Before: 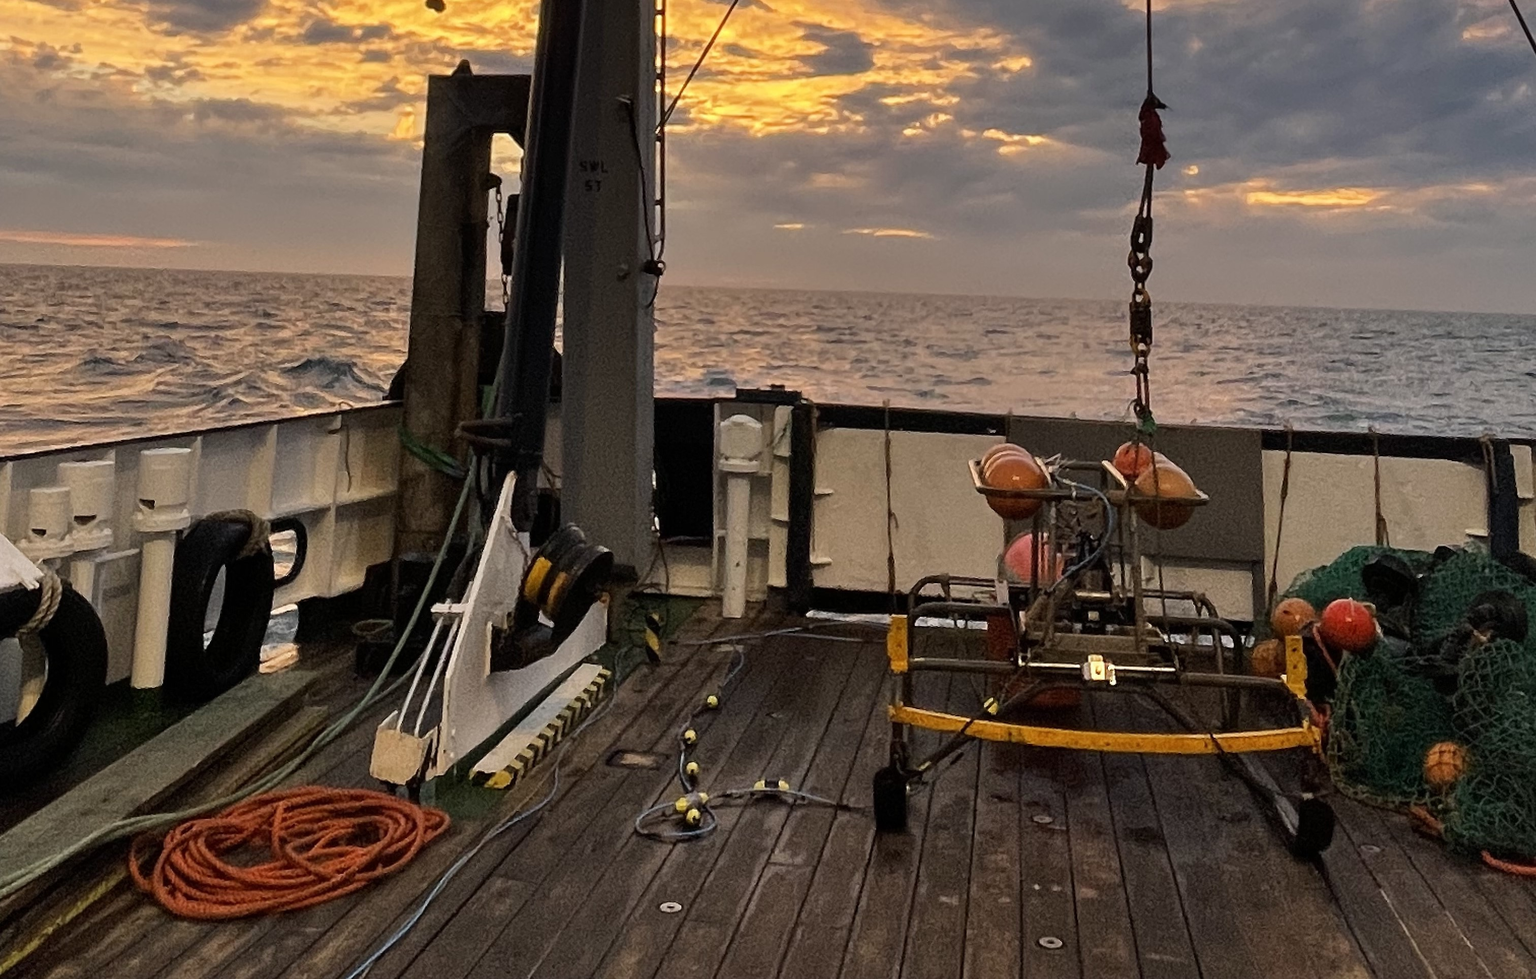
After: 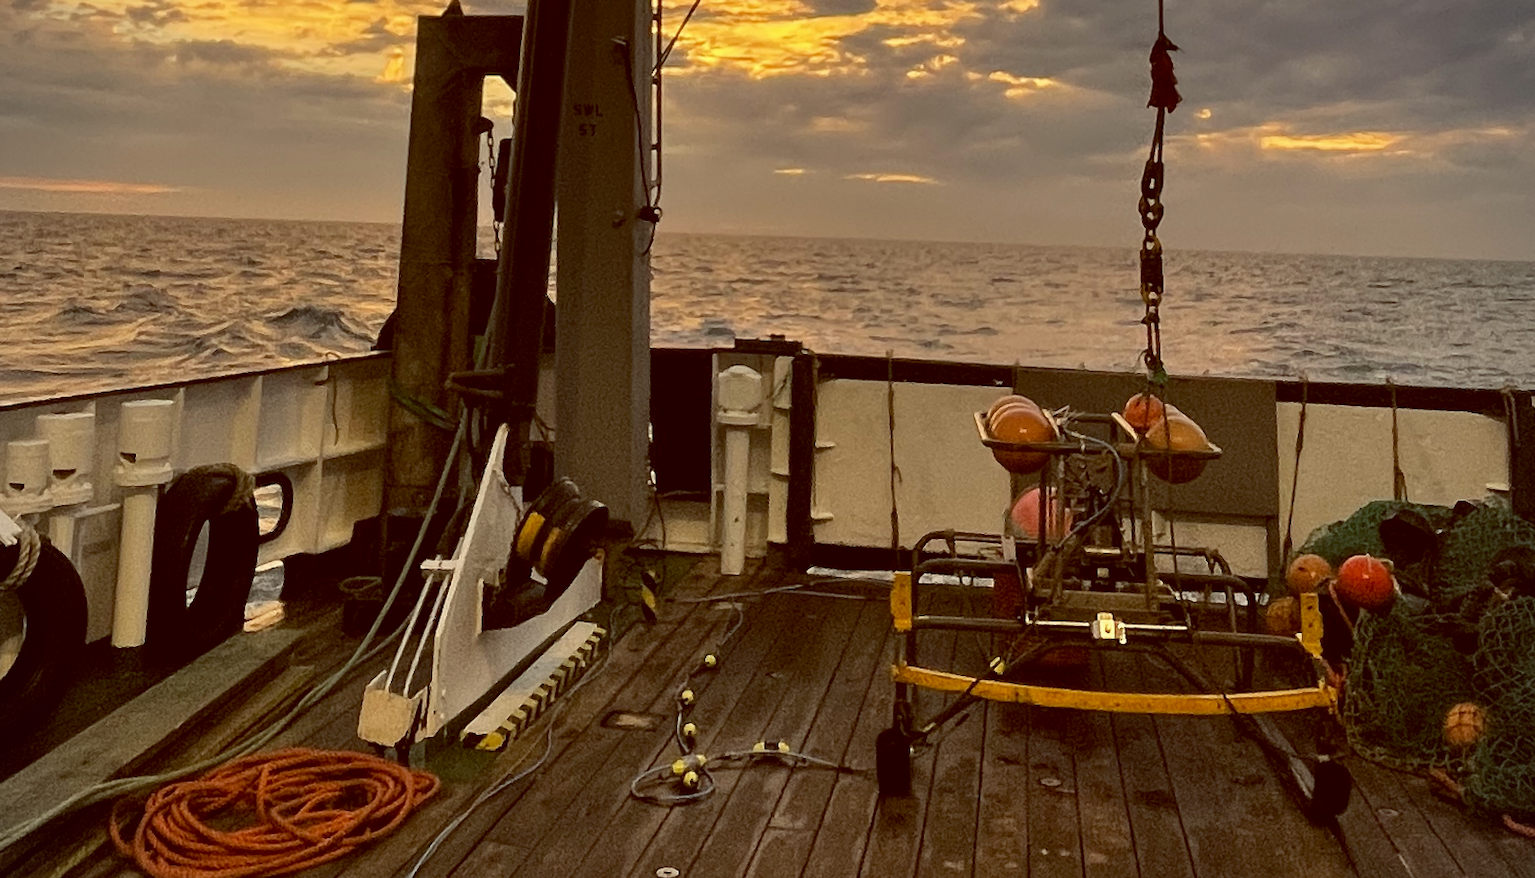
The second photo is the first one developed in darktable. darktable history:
vignetting: fall-off start 91.19%
crop: left 1.507%, top 6.147%, right 1.379%, bottom 6.637%
color balance: lift [1.001, 1.007, 1, 0.993], gamma [1.023, 1.026, 1.01, 0.974], gain [0.964, 1.059, 1.073, 0.927]
